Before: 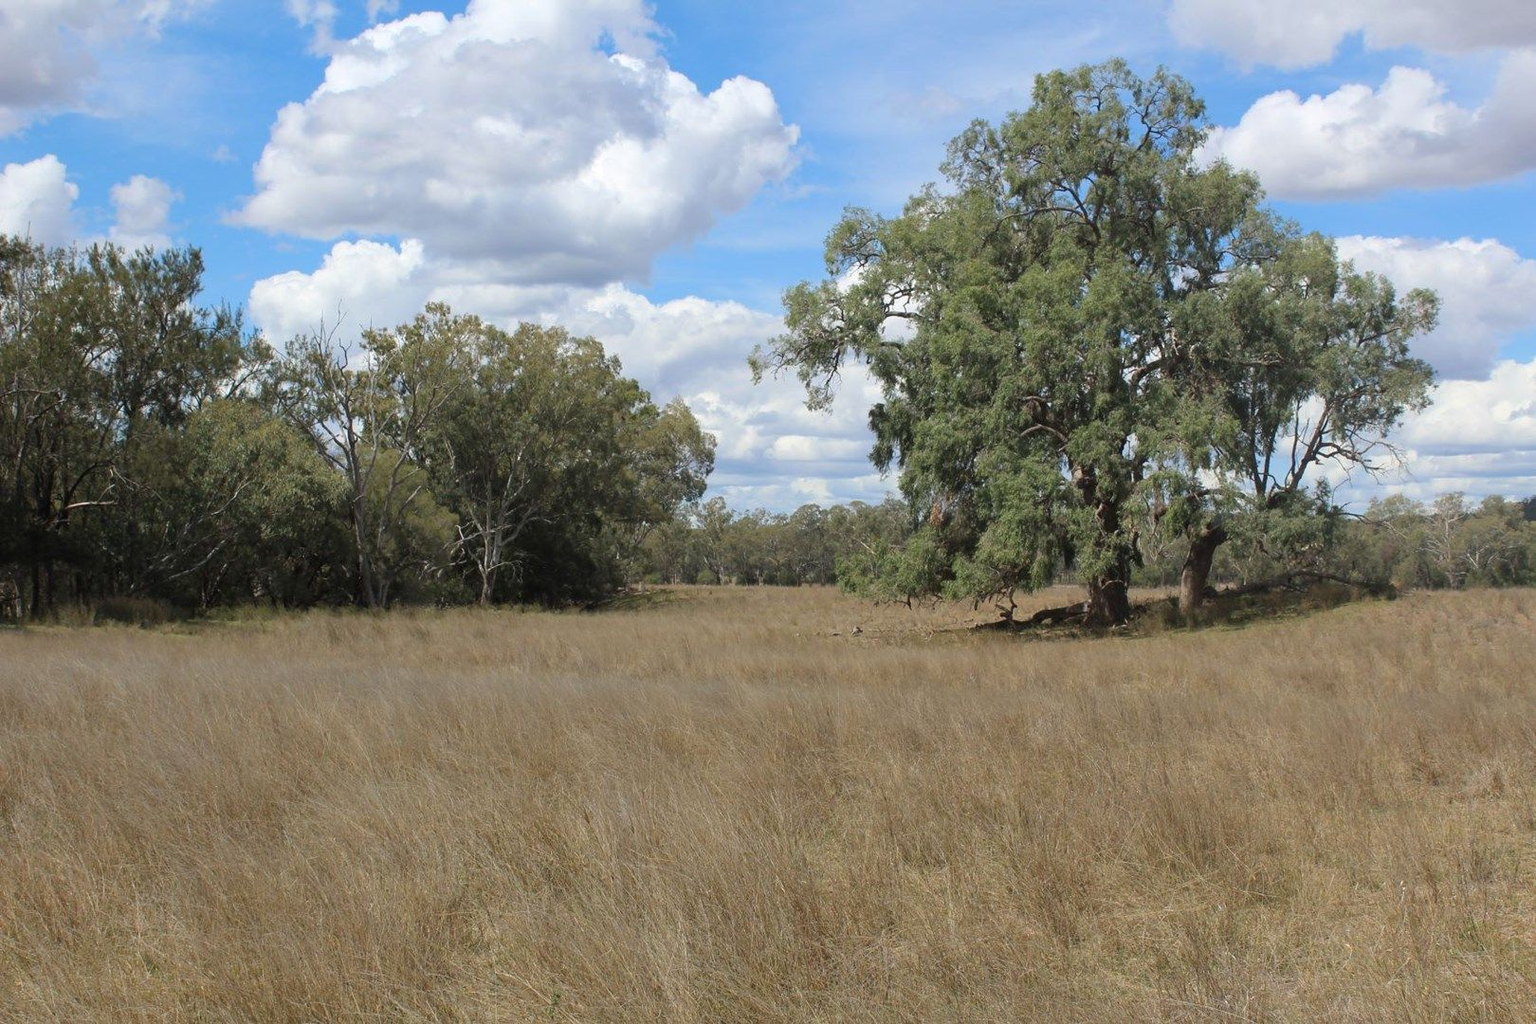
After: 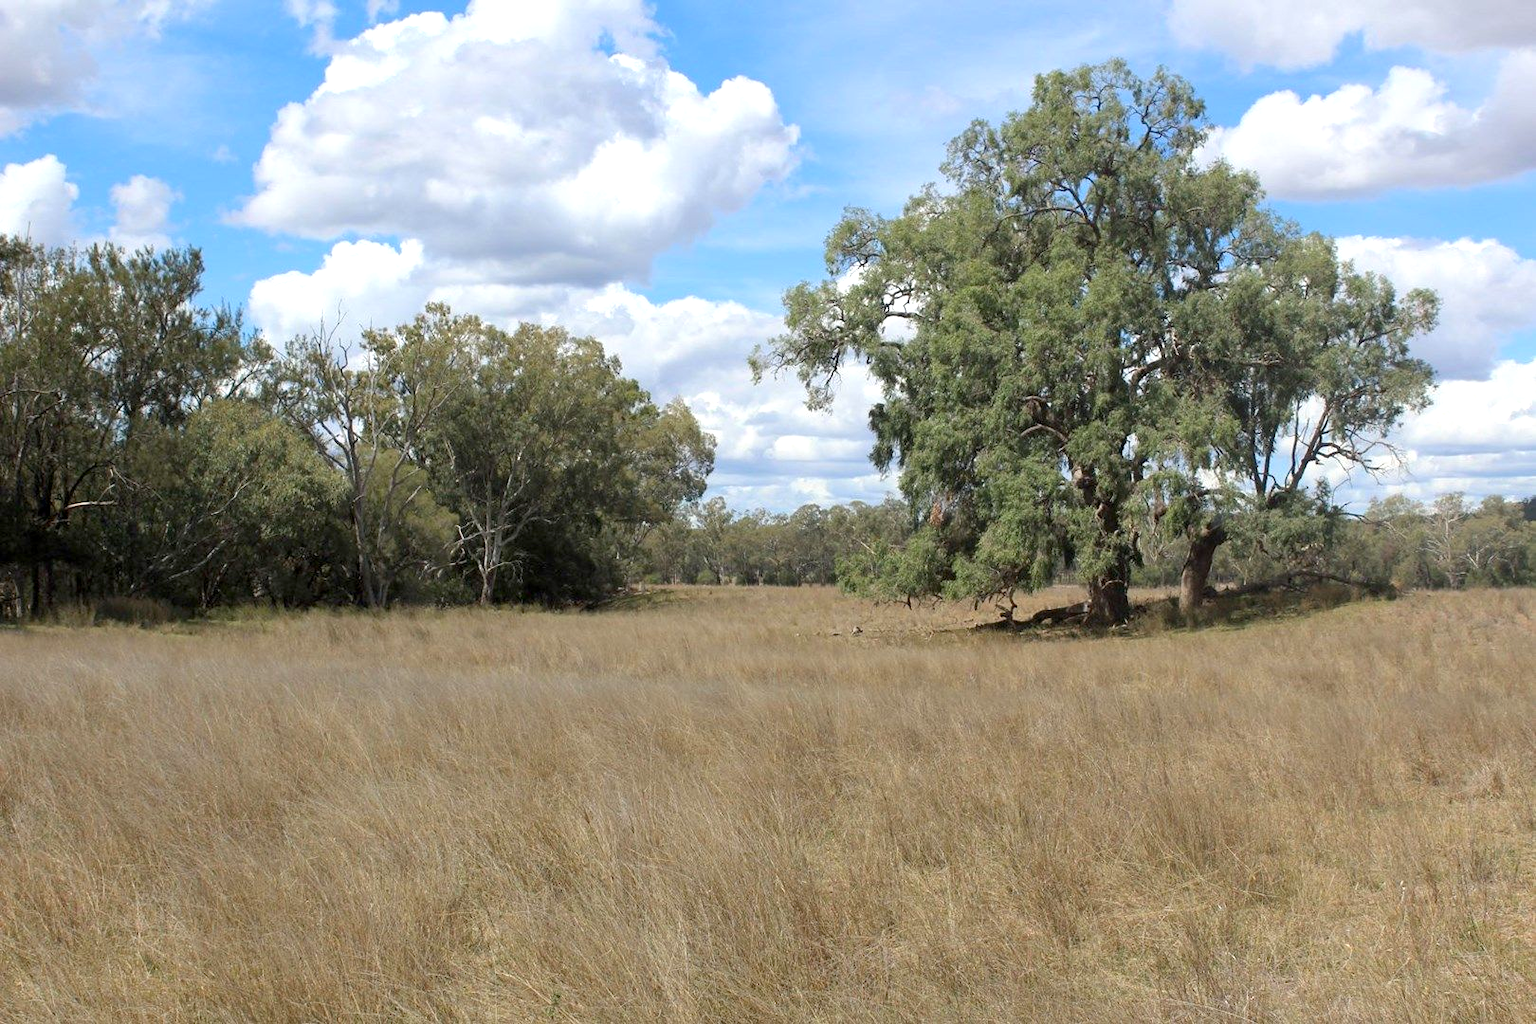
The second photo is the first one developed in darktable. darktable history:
exposure: black level correction 0.004, exposure 0.382 EV, compensate exposure bias true, compensate highlight preservation false
base curve: curves: ch0 [(0, 0) (0.989, 0.992)], preserve colors none
